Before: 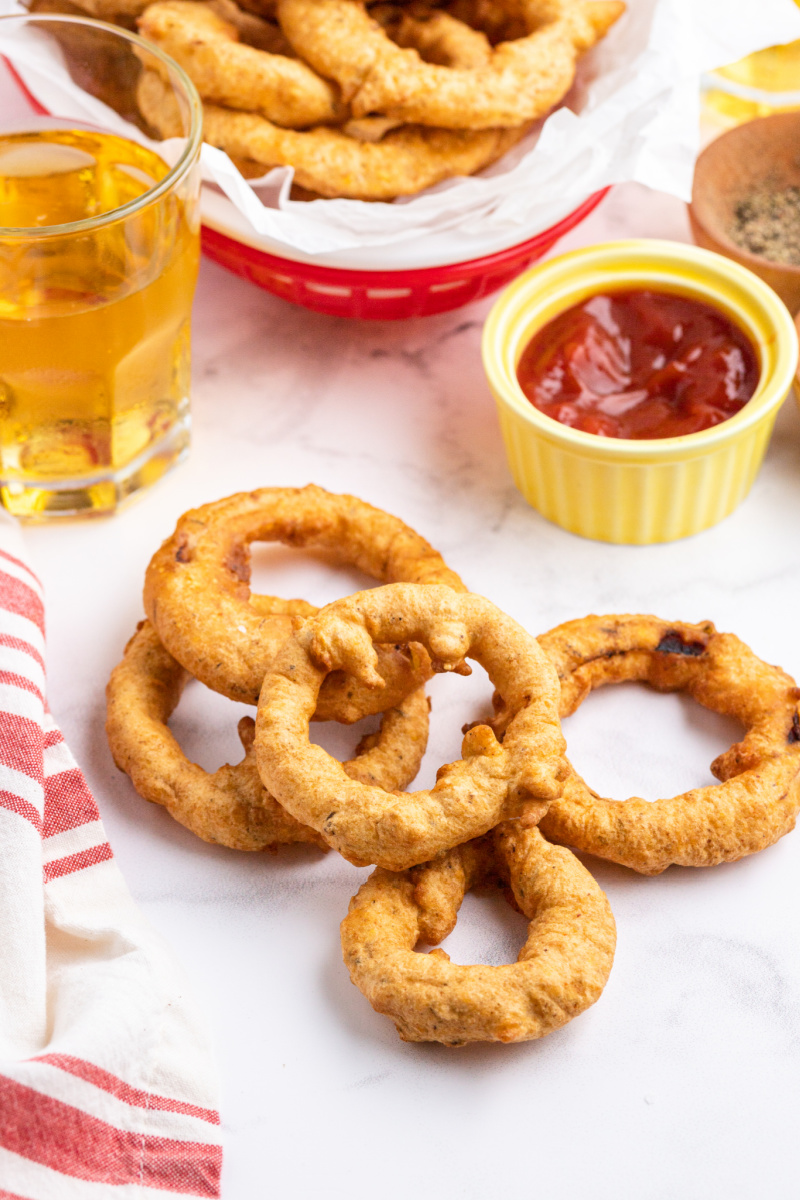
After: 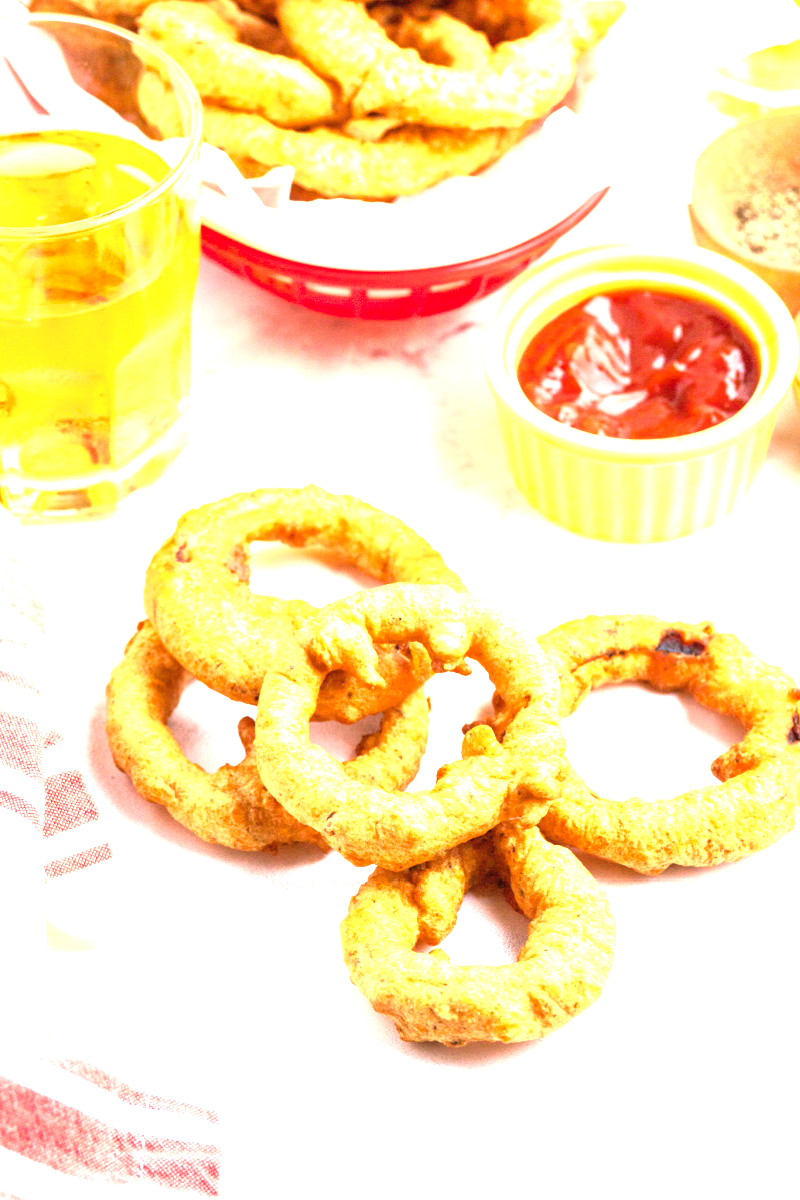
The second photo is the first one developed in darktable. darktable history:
contrast brightness saturation: contrast 0.1, brightness 0.02, saturation 0.02
shadows and highlights: shadows 25, highlights -25
exposure: black level correction 0, exposure 1.741 EV, compensate exposure bias true, compensate highlight preservation false
velvia: strength 15%
